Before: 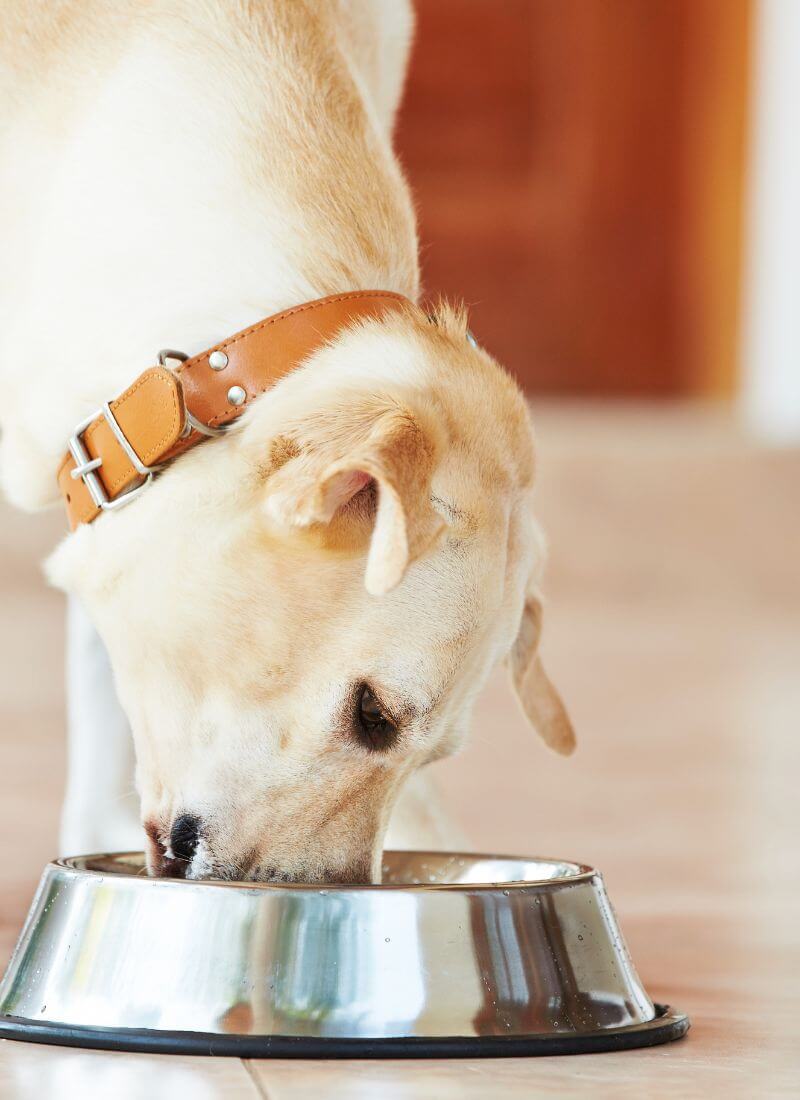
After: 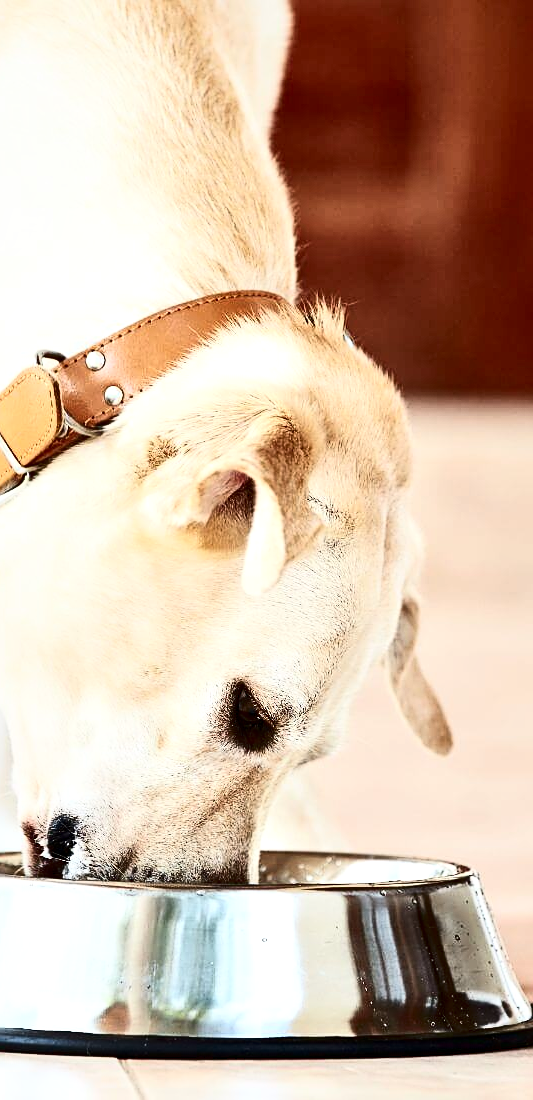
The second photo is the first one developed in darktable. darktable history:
crop and rotate: left 15.452%, right 17.923%
levels: mode automatic, levels [0, 0.43, 0.859]
contrast brightness saturation: contrast 0.492, saturation -0.091
sharpen: on, module defaults
tone equalizer: edges refinement/feathering 500, mask exposure compensation -1.57 EV, preserve details no
local contrast: mode bilateral grid, contrast 26, coarseness 60, detail 152%, midtone range 0.2
